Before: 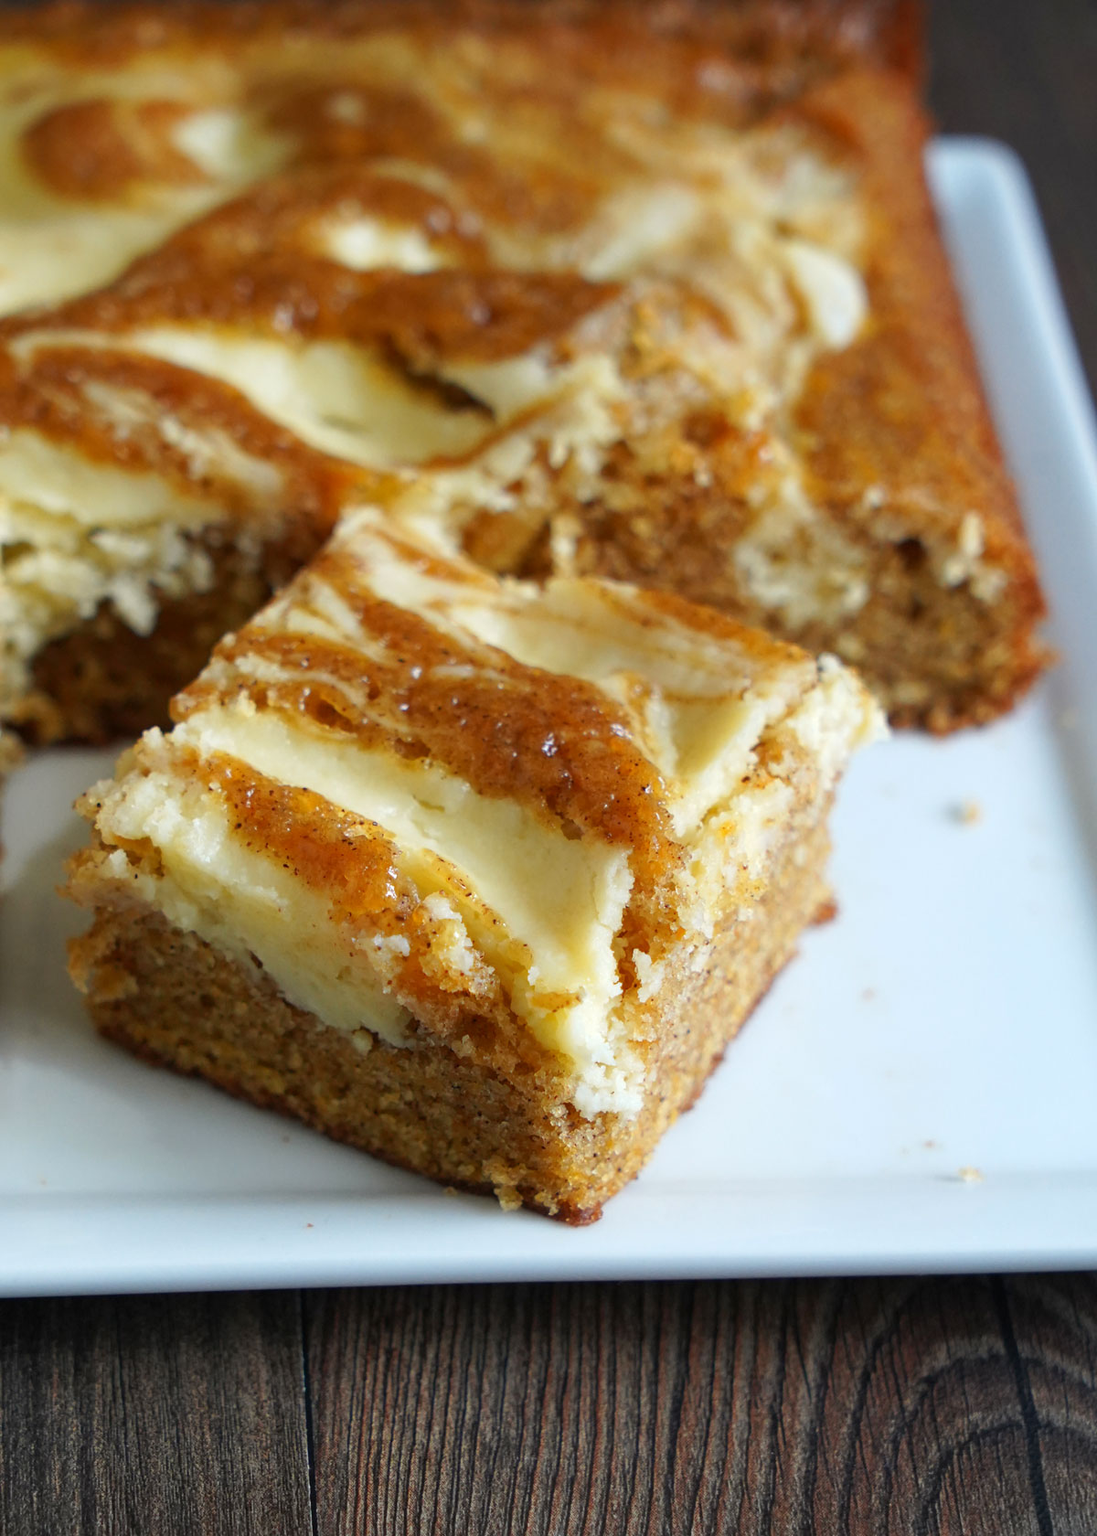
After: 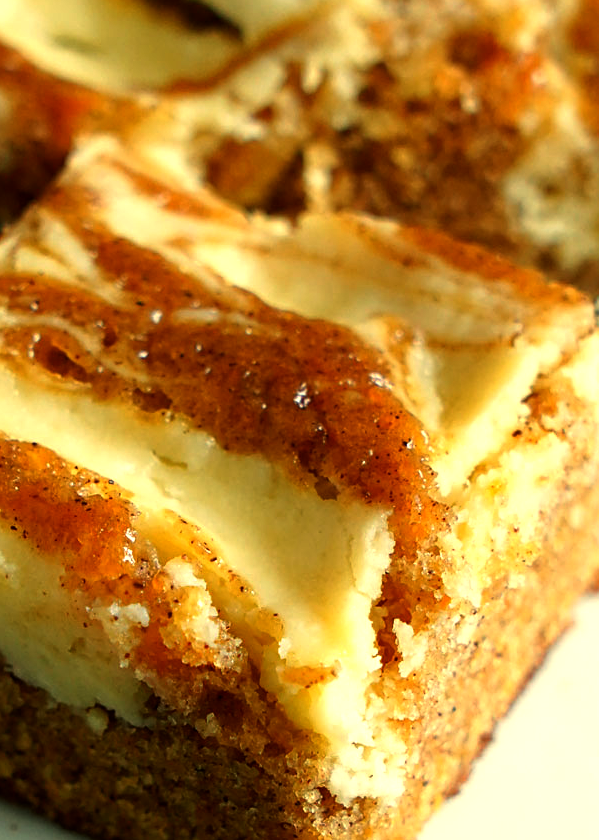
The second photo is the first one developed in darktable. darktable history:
crop: left 25%, top 25%, right 25%, bottom 25%
sharpen: amount 0.2
color balance: mode lift, gamma, gain (sRGB), lift [1.014, 0.966, 0.918, 0.87], gamma [0.86, 0.734, 0.918, 0.976], gain [1.063, 1.13, 1.063, 0.86]
